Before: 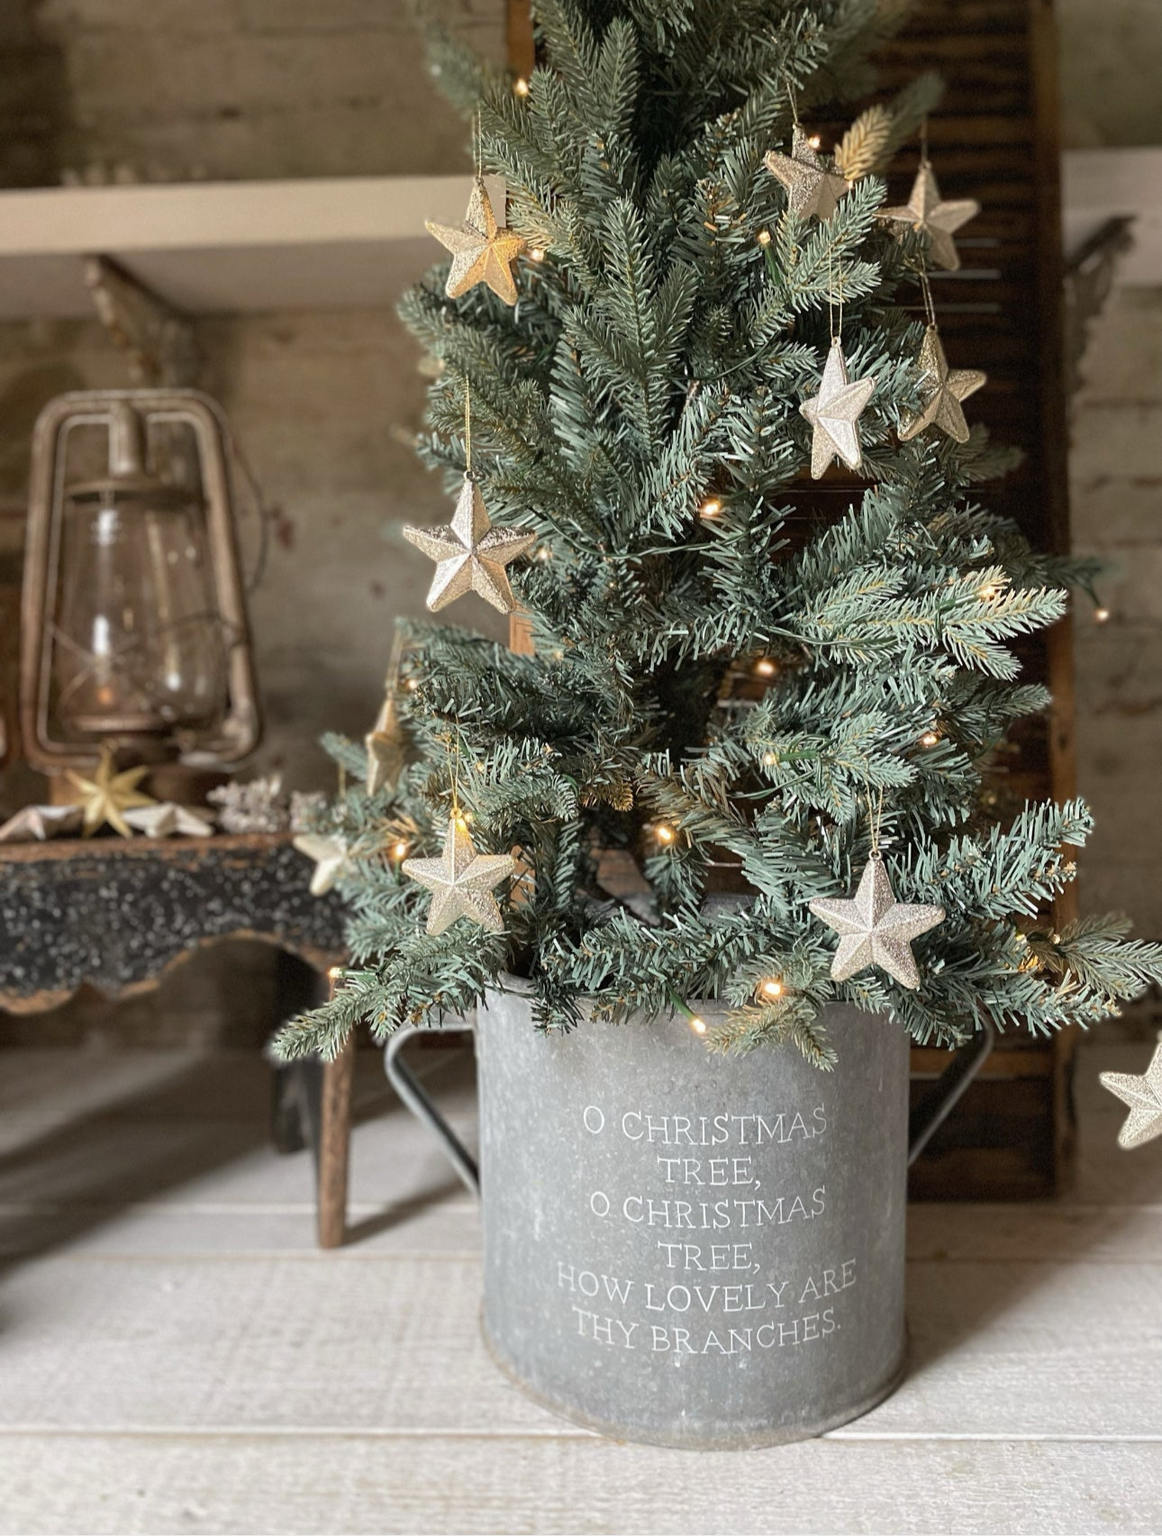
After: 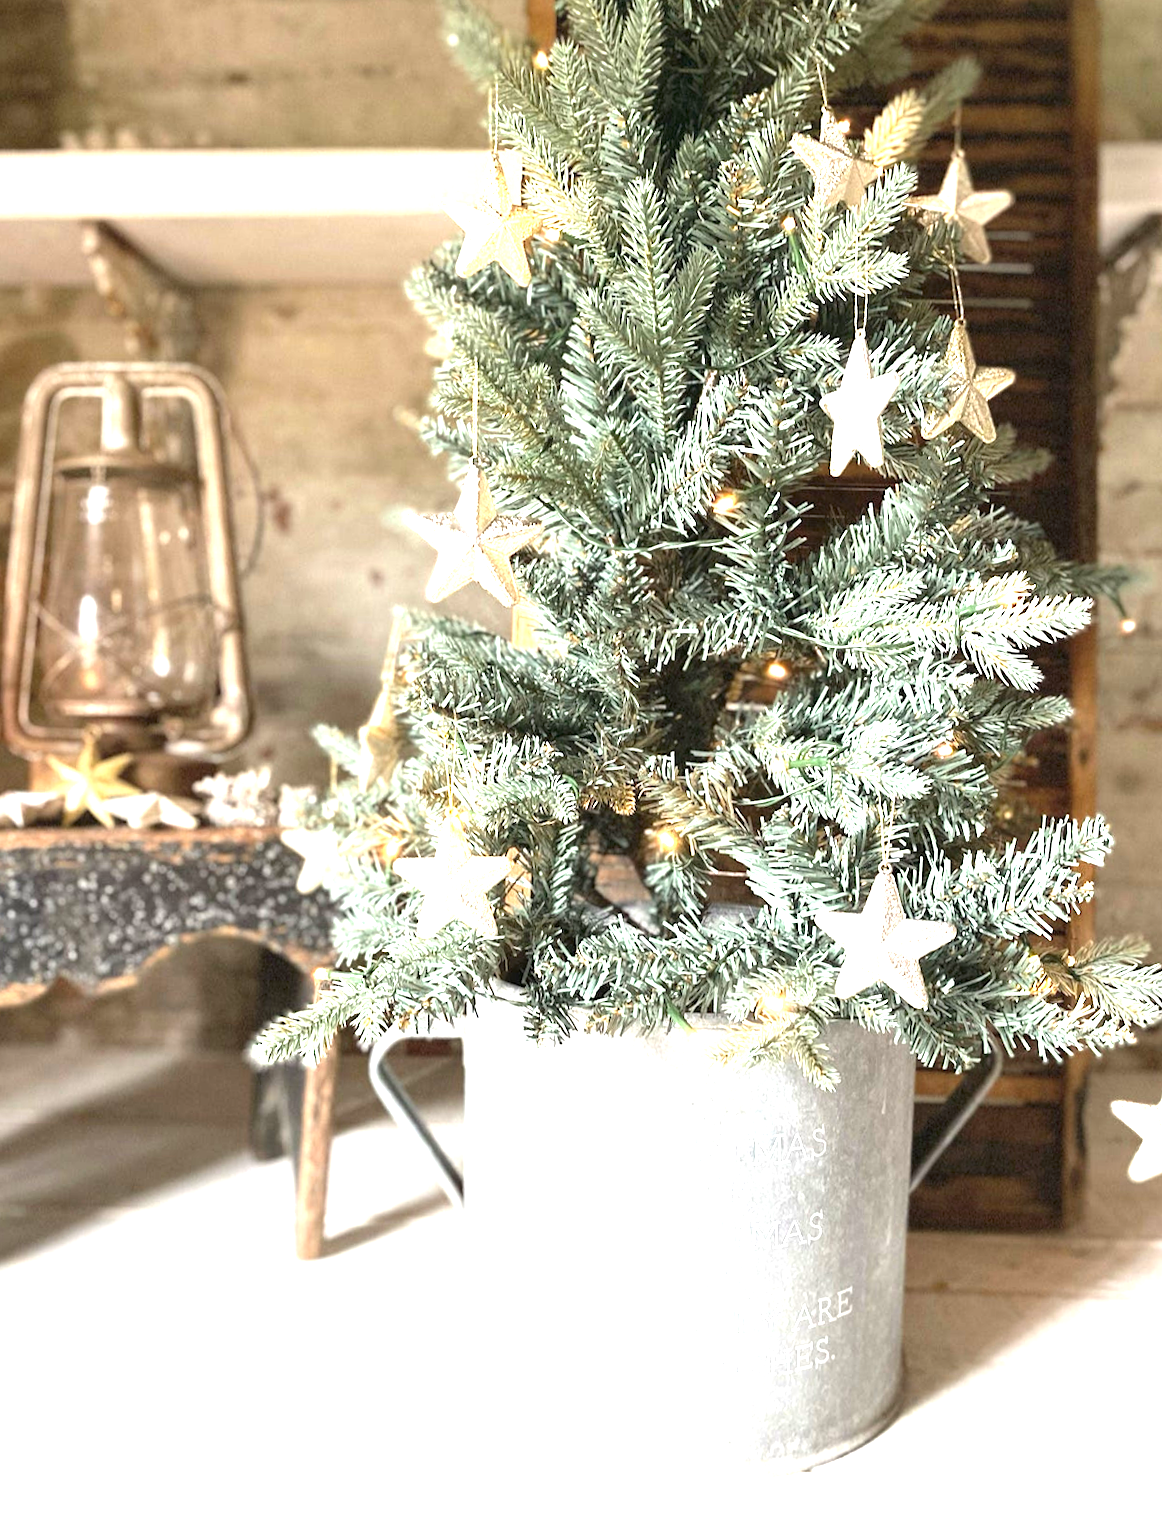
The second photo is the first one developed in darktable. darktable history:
exposure: exposure 2 EV, compensate exposure bias true, compensate highlight preservation false
crop and rotate: angle -1.69°
